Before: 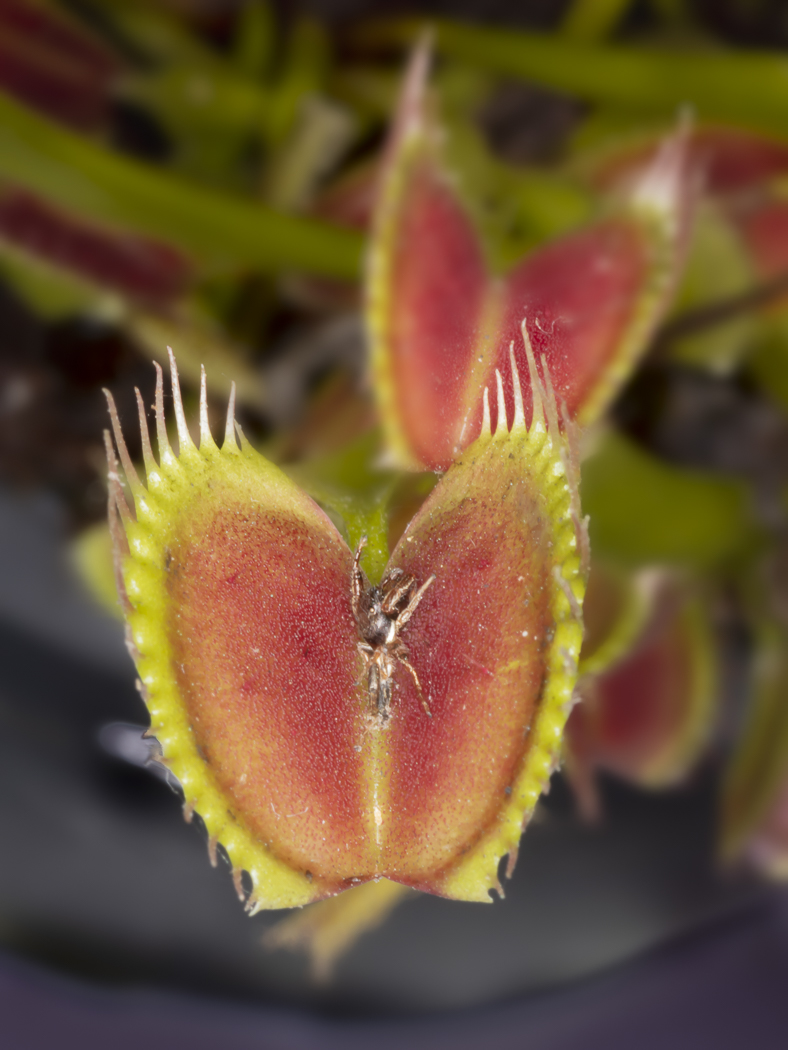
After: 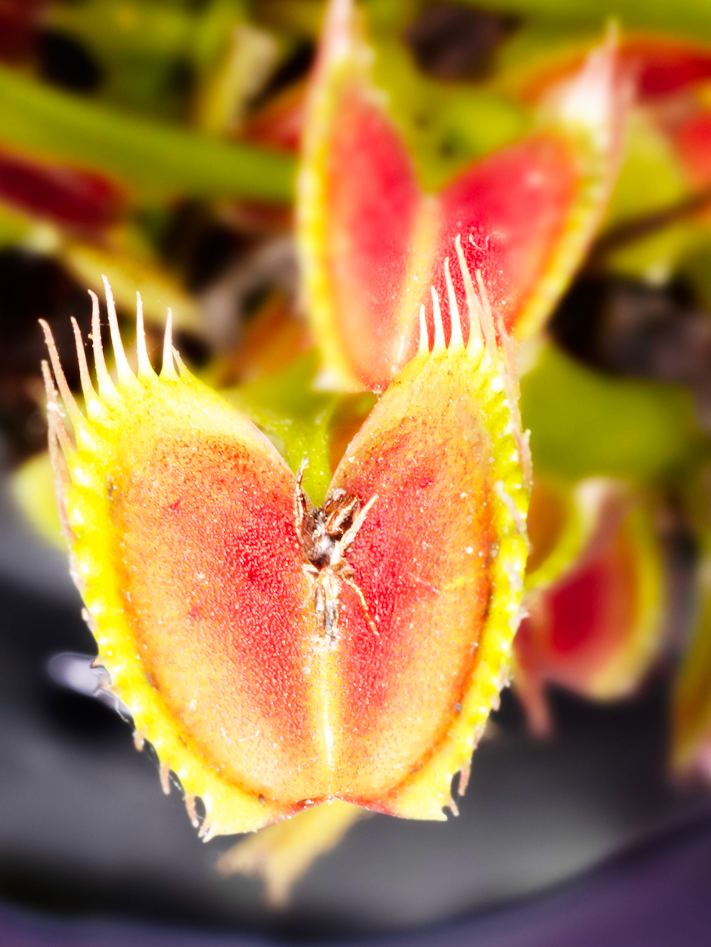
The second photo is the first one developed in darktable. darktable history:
base curve: curves: ch0 [(0, 0) (0.007, 0.004) (0.027, 0.03) (0.046, 0.07) (0.207, 0.54) (0.442, 0.872) (0.673, 0.972) (1, 1)], preserve colors none
crop and rotate: angle 1.96°, left 5.673%, top 5.673%
